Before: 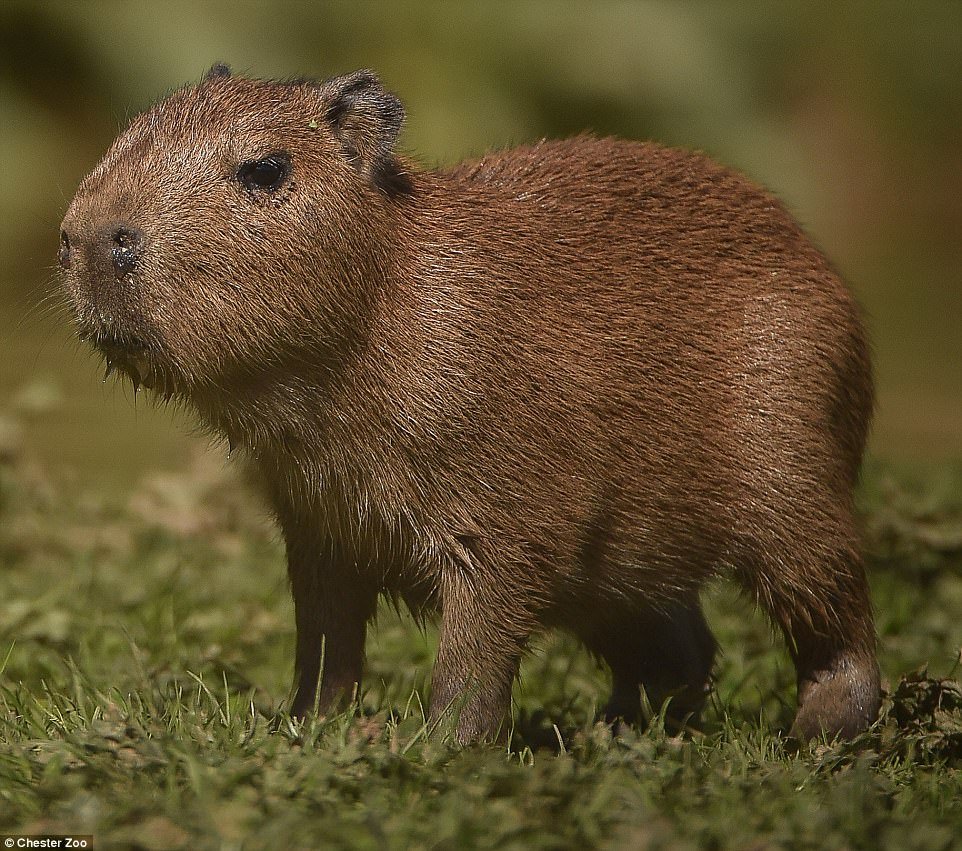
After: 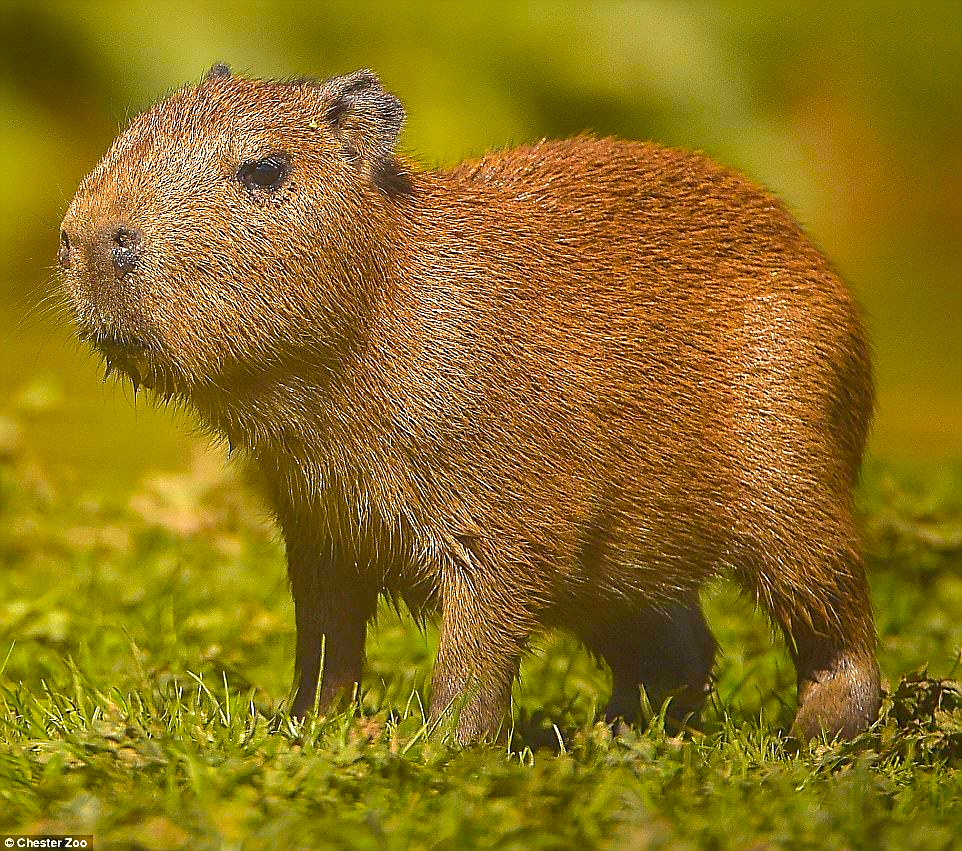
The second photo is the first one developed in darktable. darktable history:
exposure: black level correction 0, exposure 1.199 EV, compensate exposure bias true, compensate highlight preservation false
shadows and highlights: on, module defaults
color balance rgb: perceptual saturation grading › global saturation 25.288%, global vibrance 40.376%
sharpen: on, module defaults
